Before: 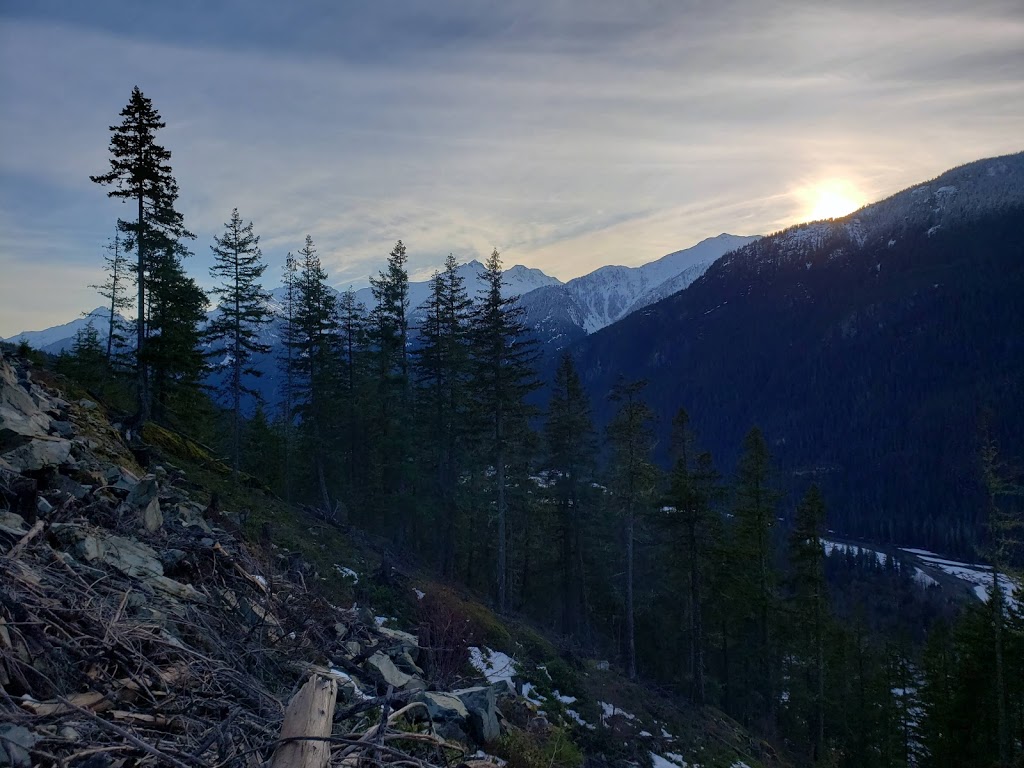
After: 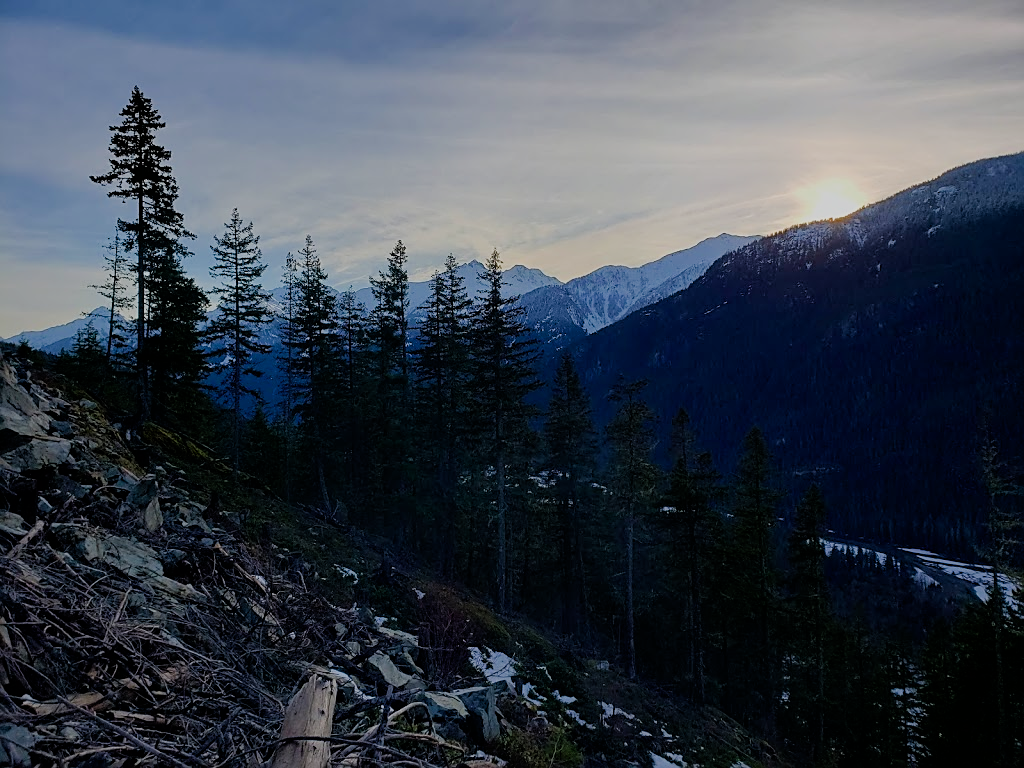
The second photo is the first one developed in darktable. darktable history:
sharpen: on, module defaults
filmic rgb: black relative exposure -7.15 EV, white relative exposure 5.36 EV, hardness 3.02
color balance rgb: perceptual saturation grading › global saturation 20%, perceptual saturation grading › highlights -25%, perceptual saturation grading › shadows 25%
